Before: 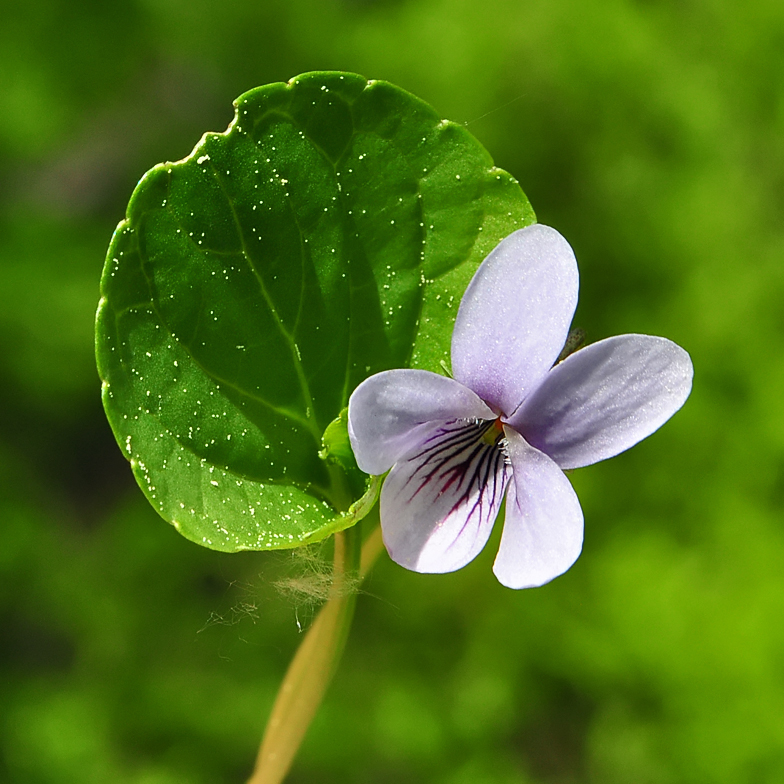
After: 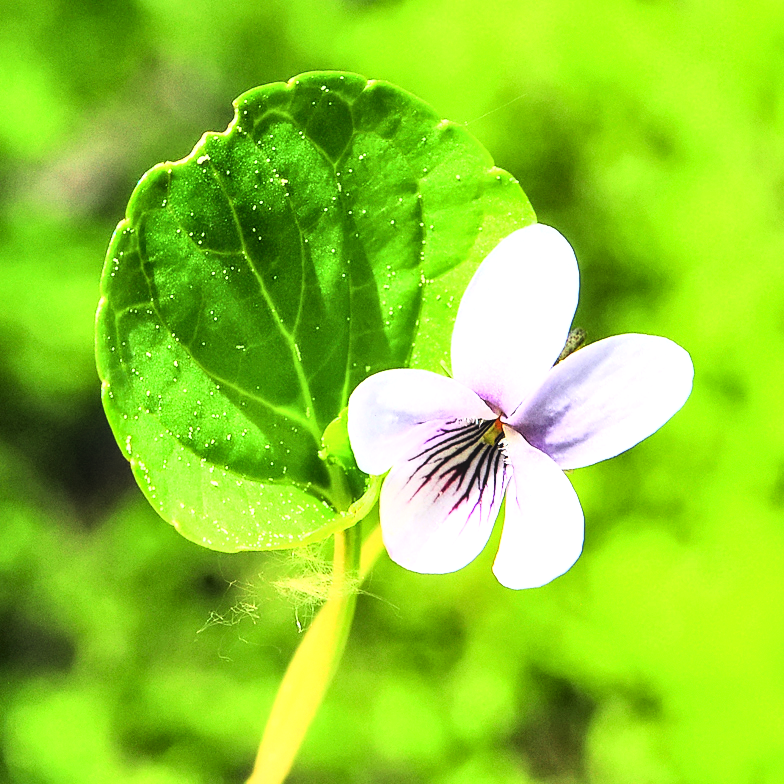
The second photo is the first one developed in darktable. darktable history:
local contrast: on, module defaults
exposure: black level correction 0, exposure 1 EV, compensate exposure bias true, compensate highlight preservation false
rgb curve: curves: ch0 [(0, 0) (0.21, 0.15) (0.24, 0.21) (0.5, 0.75) (0.75, 0.96) (0.89, 0.99) (1, 1)]; ch1 [(0, 0.02) (0.21, 0.13) (0.25, 0.2) (0.5, 0.67) (0.75, 0.9) (0.89, 0.97) (1, 1)]; ch2 [(0, 0.02) (0.21, 0.13) (0.25, 0.2) (0.5, 0.67) (0.75, 0.9) (0.89, 0.97) (1, 1)], compensate middle gray true
